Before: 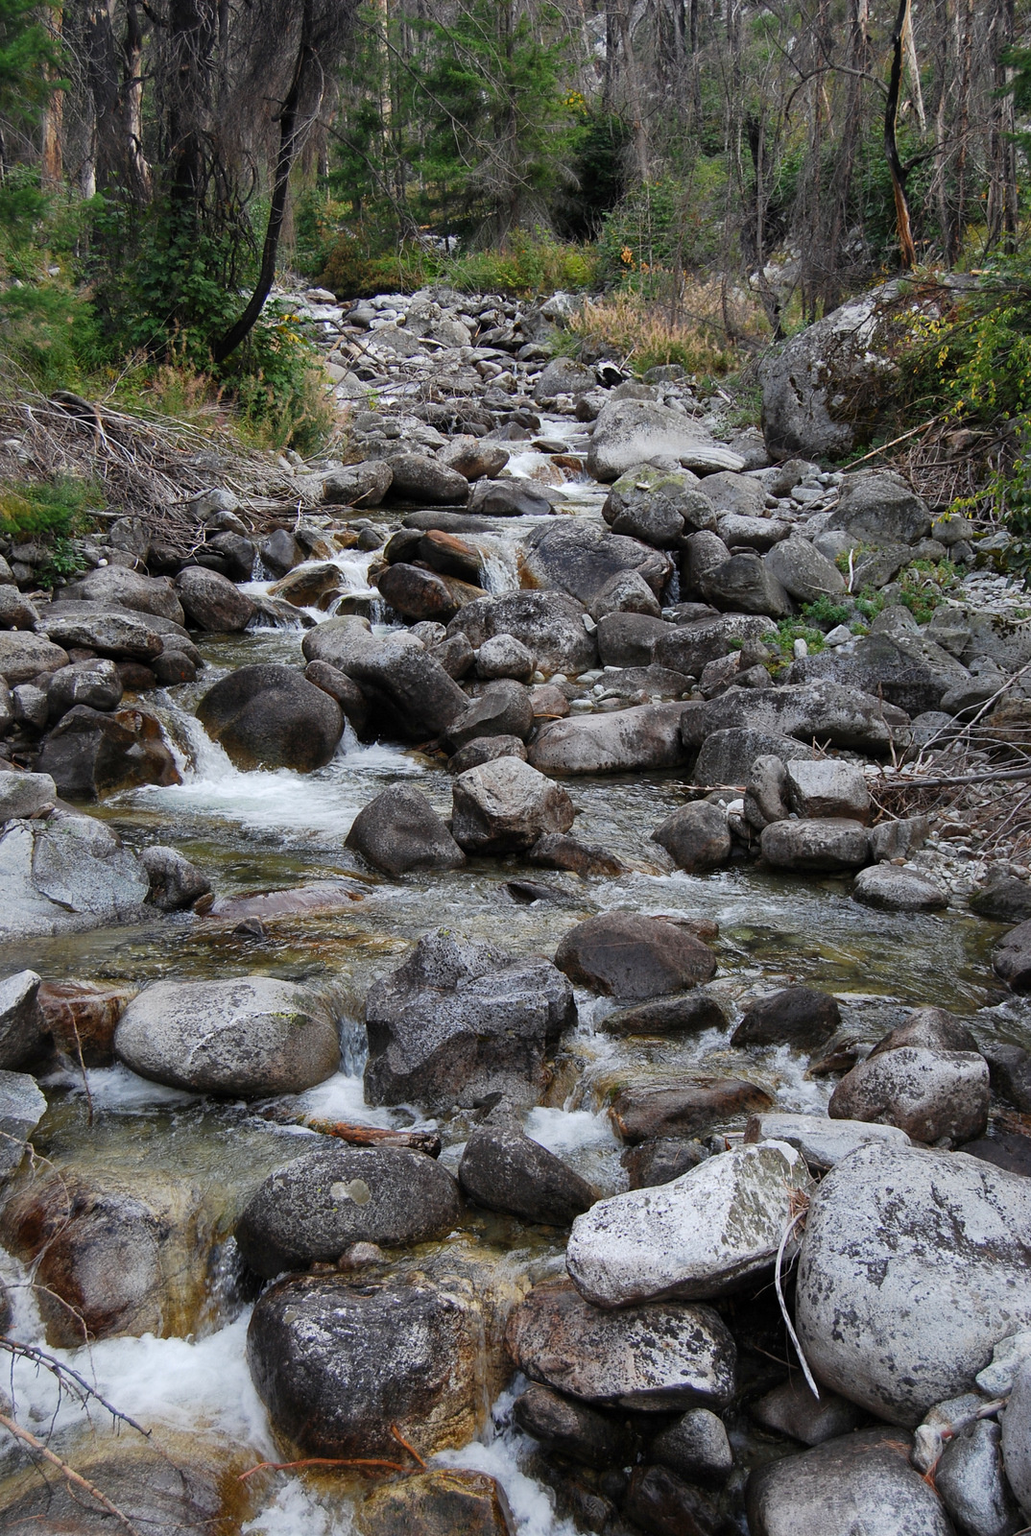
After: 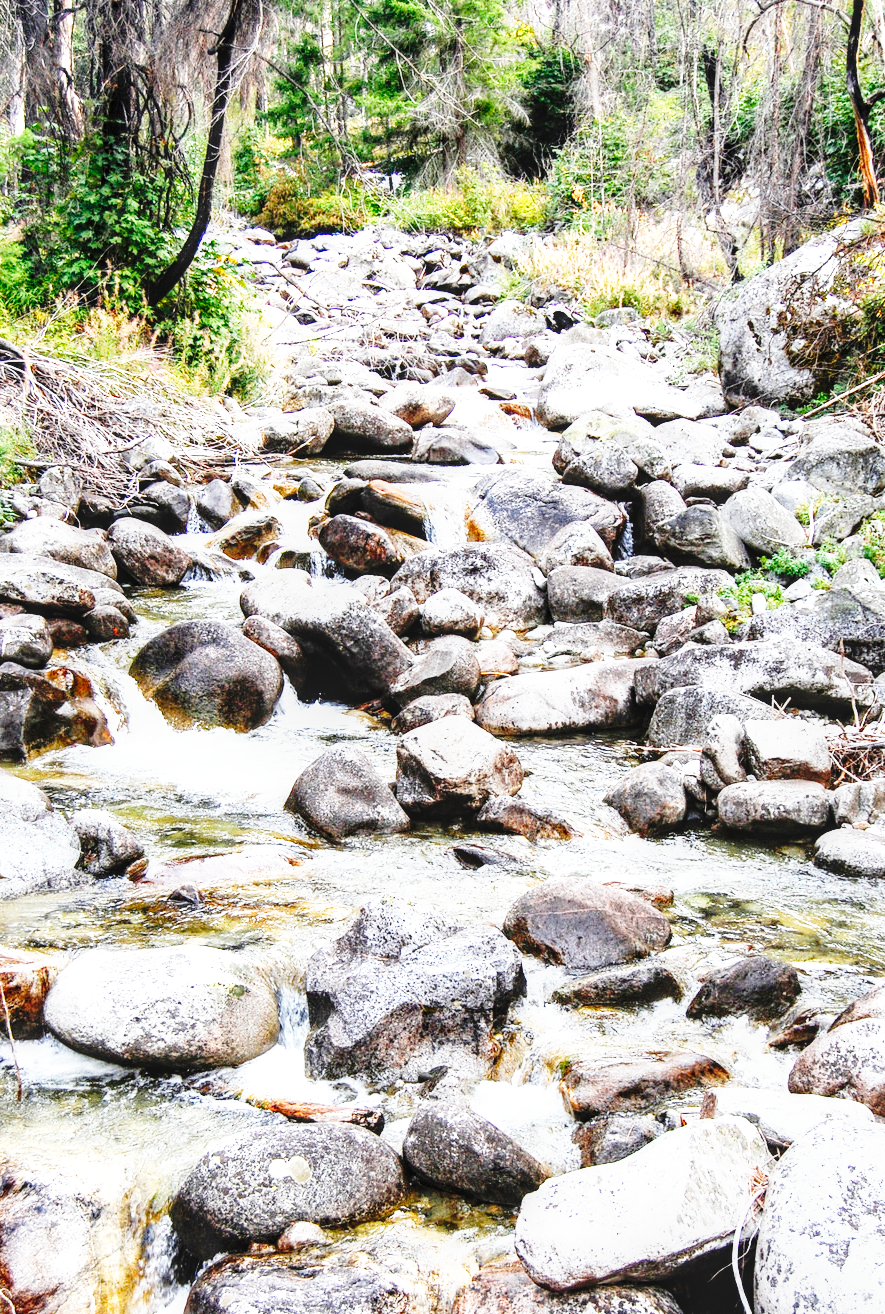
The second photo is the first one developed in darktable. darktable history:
tone curve: curves: ch0 [(0, 0) (0.003, 0.015) (0.011, 0.019) (0.025, 0.027) (0.044, 0.041) (0.069, 0.055) (0.1, 0.079) (0.136, 0.099) (0.177, 0.149) (0.224, 0.216) (0.277, 0.292) (0.335, 0.383) (0.399, 0.474) (0.468, 0.556) (0.543, 0.632) (0.623, 0.711) (0.709, 0.789) (0.801, 0.871) (0.898, 0.944) (1, 1)], preserve colors none
exposure: black level correction 0, exposure 1.097 EV, compensate exposure bias true, compensate highlight preservation false
base curve: curves: ch0 [(0, 0) (0.007, 0.004) (0.027, 0.03) (0.046, 0.07) (0.207, 0.54) (0.442, 0.872) (0.673, 0.972) (1, 1)], preserve colors none
local contrast: on, module defaults
crop and rotate: left 7.014%, top 4.602%, right 10.538%, bottom 13.251%
